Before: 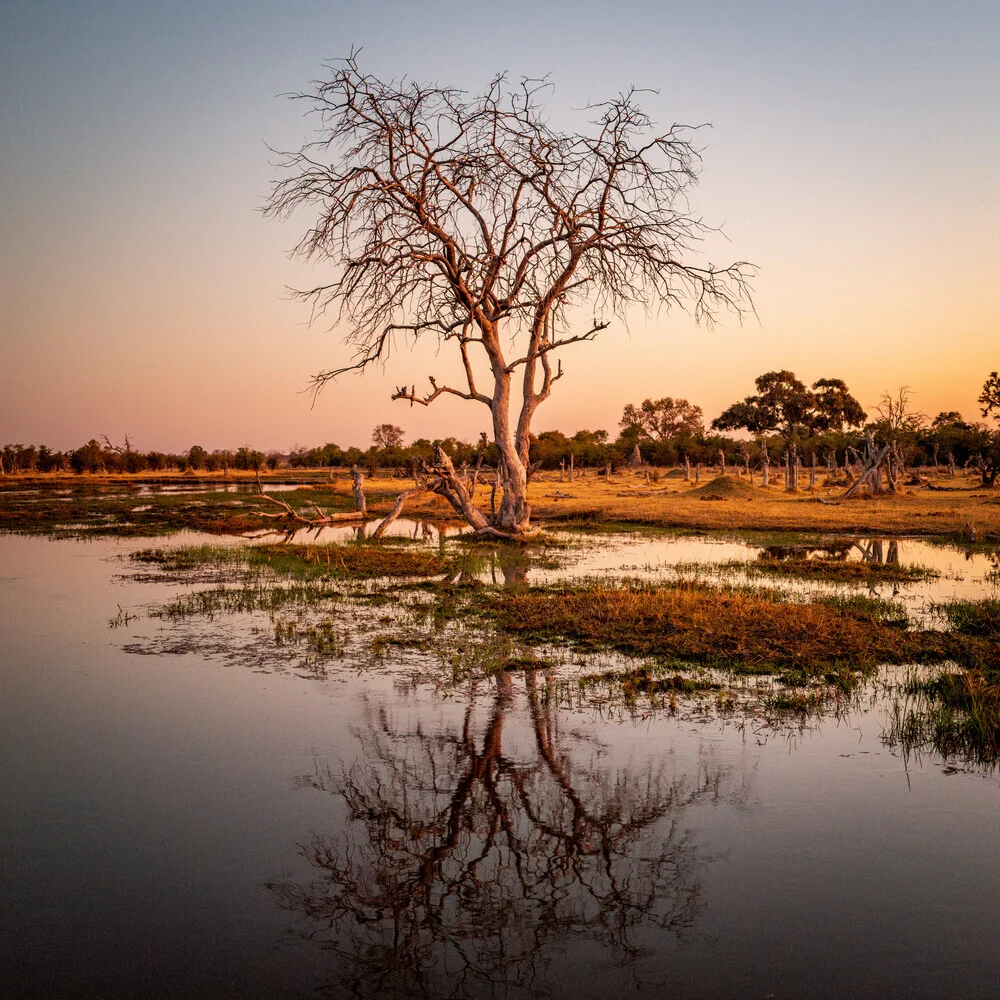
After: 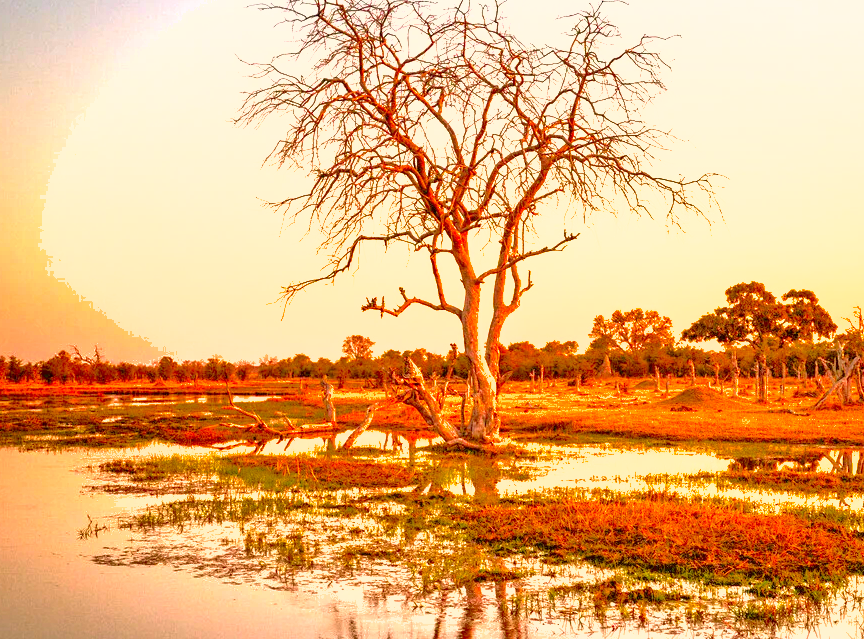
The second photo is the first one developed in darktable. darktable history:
tone equalizer: -7 EV 0.145 EV, -6 EV 0.626 EV, -5 EV 1.13 EV, -4 EV 1.31 EV, -3 EV 1.18 EV, -2 EV 0.6 EV, -1 EV 0.167 EV, mask exposure compensation -0.492 EV
exposure: black level correction 0, exposure 1.444 EV
color correction: highlights a* 8.86, highlights b* 15.08, shadows a* -0.394, shadows b* 25.91
crop: left 3.087%, top 8.935%, right 9.627%, bottom 27.036%
shadows and highlights: on, module defaults
contrast brightness saturation: contrast 0.163, saturation 0.325
